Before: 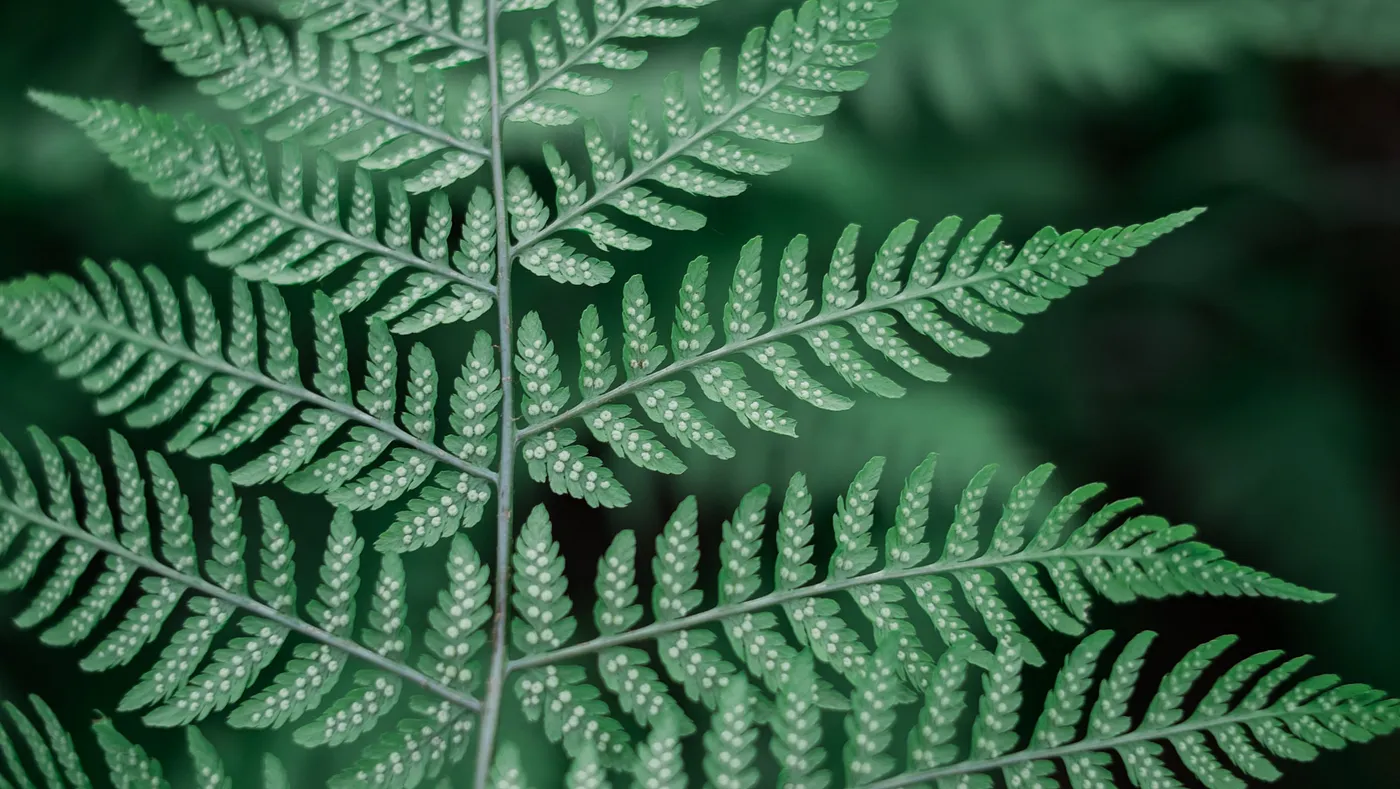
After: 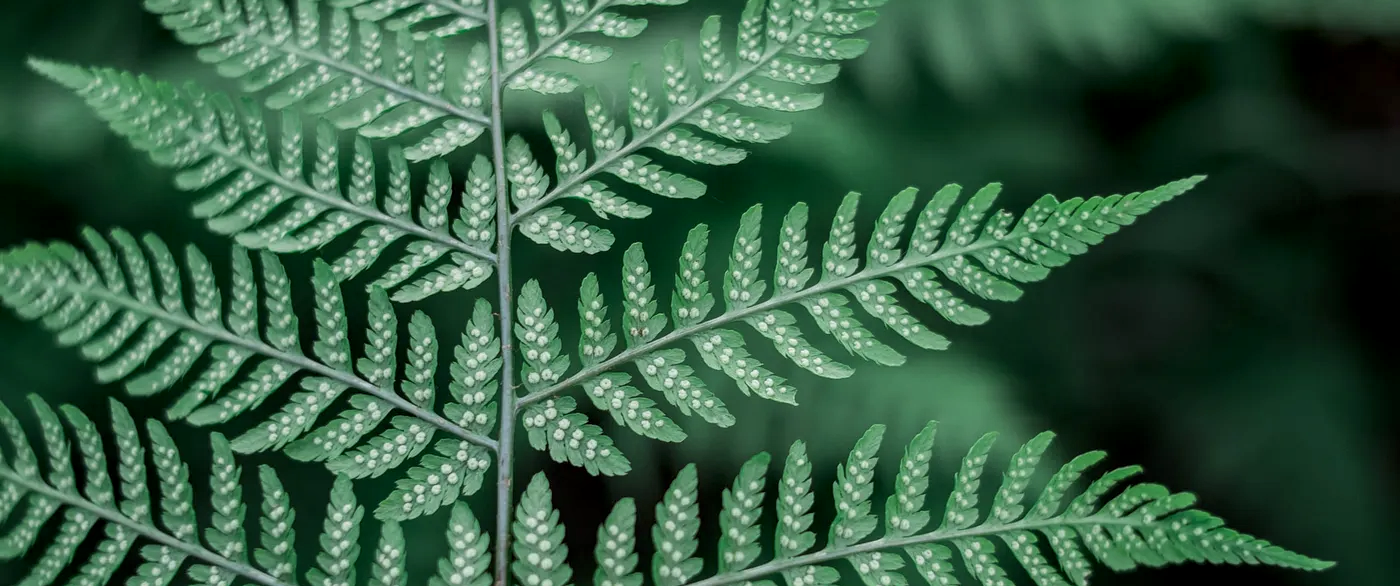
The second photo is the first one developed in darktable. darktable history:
crop: top 4.137%, bottom 21.589%
local contrast: detail 130%
tone equalizer: edges refinement/feathering 500, mask exposure compensation -1.24 EV, preserve details no
